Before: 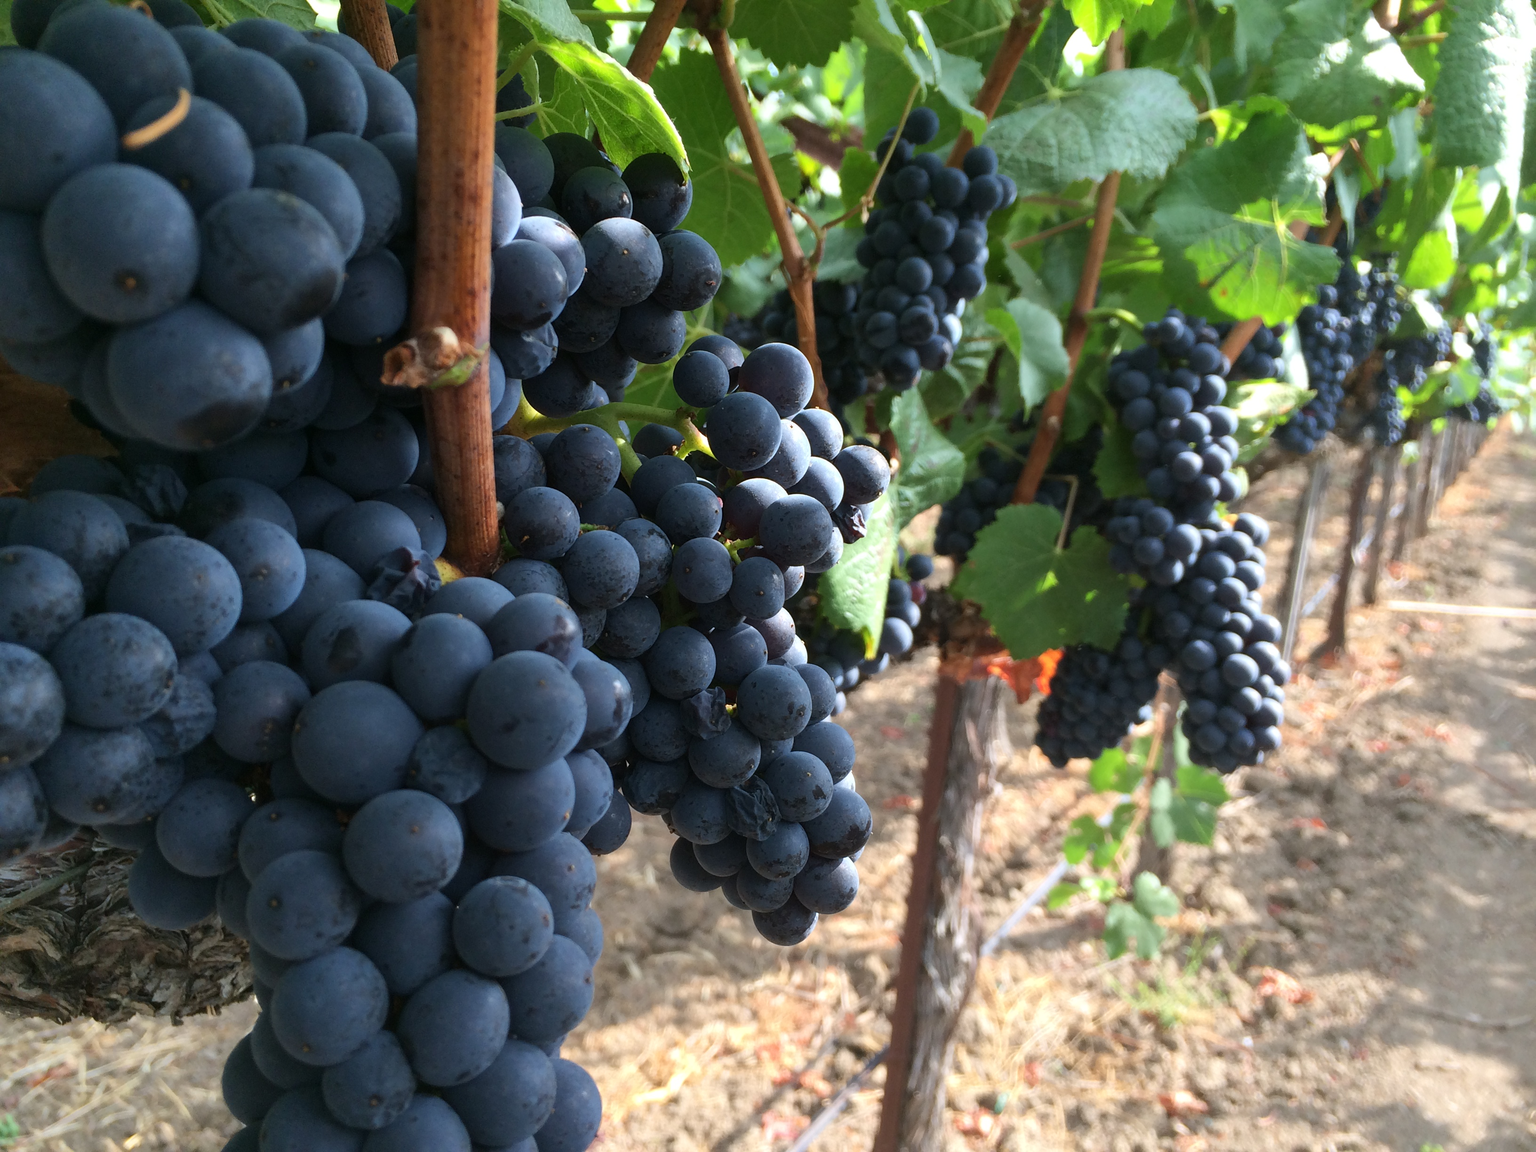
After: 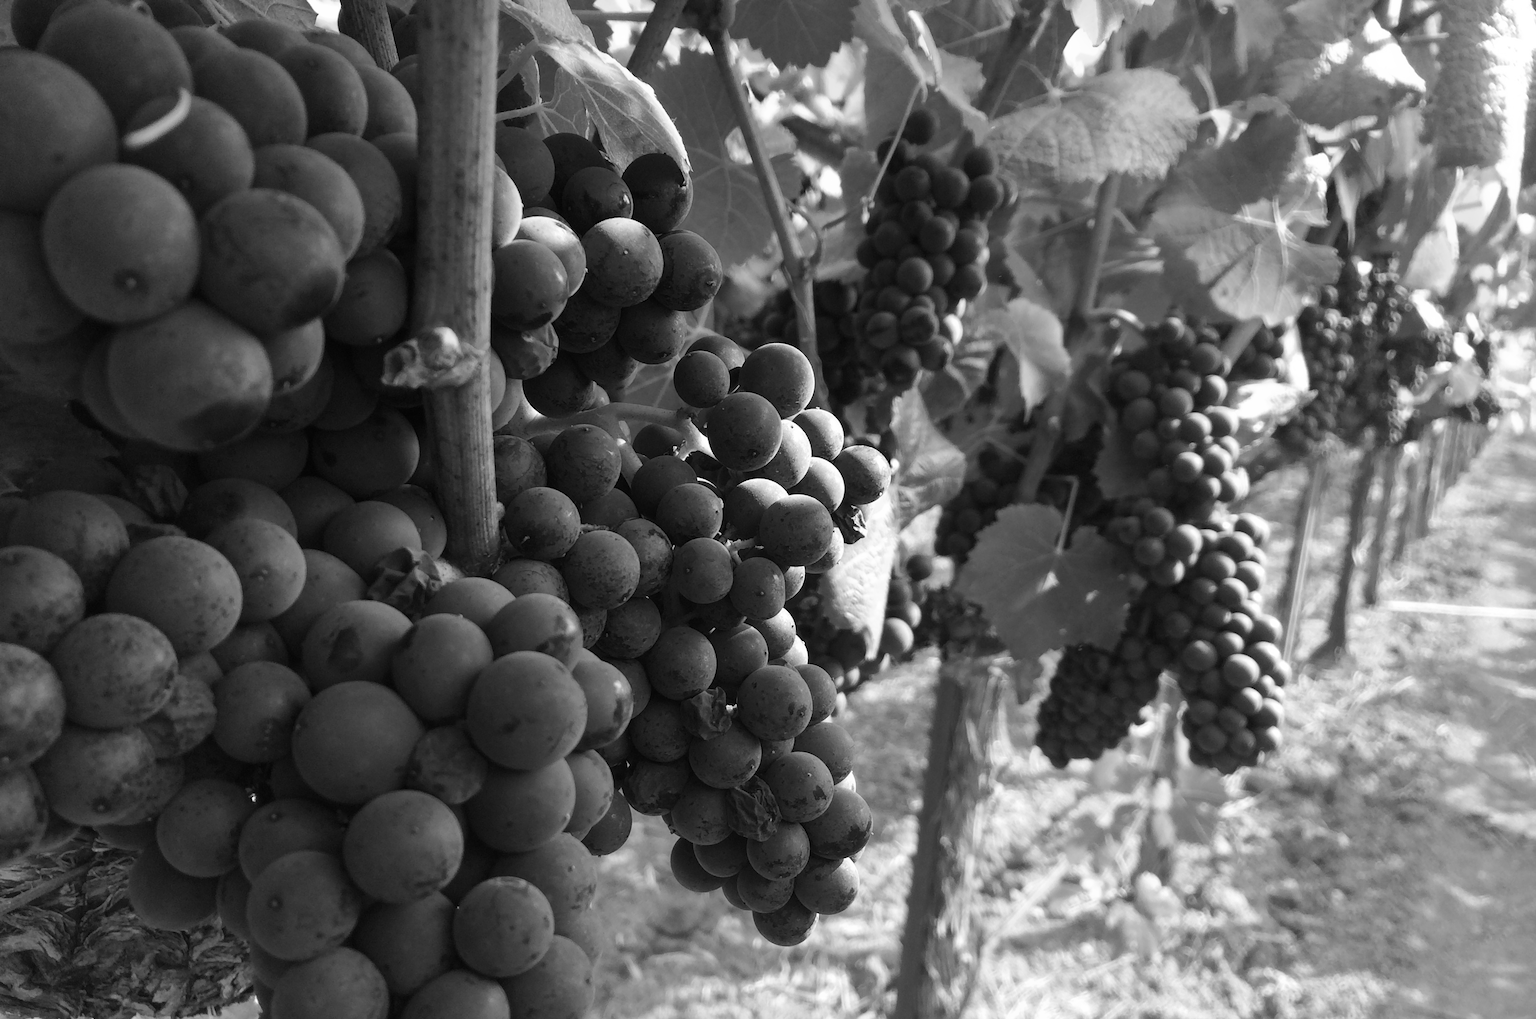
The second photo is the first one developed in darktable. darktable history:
crop and rotate: top 0%, bottom 11.49%
monochrome: on, module defaults
